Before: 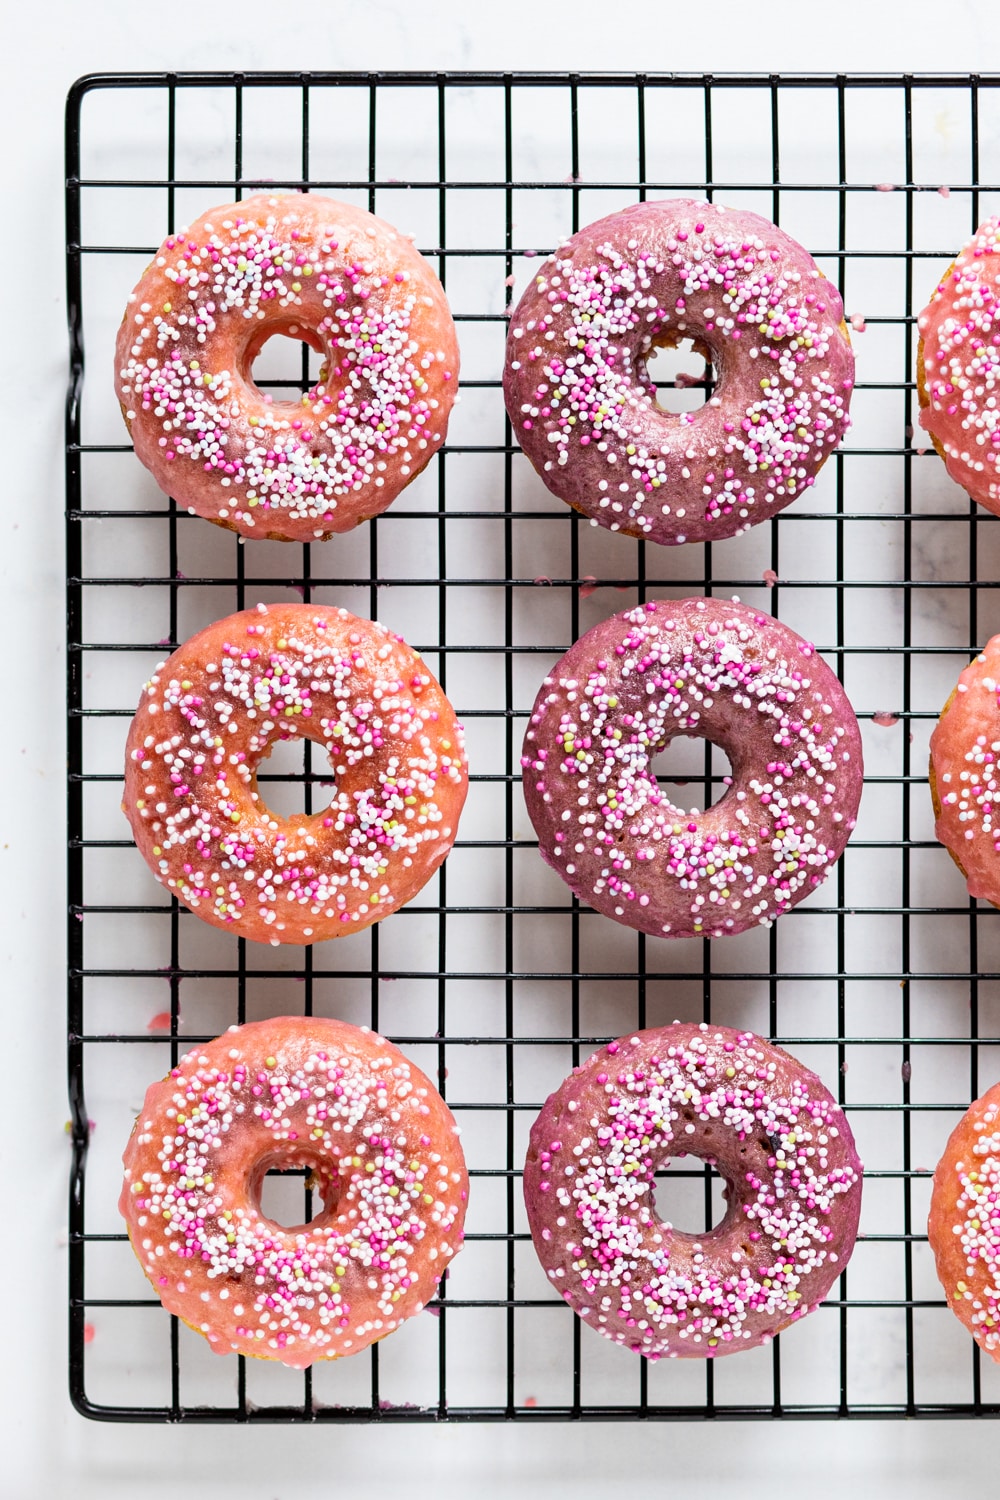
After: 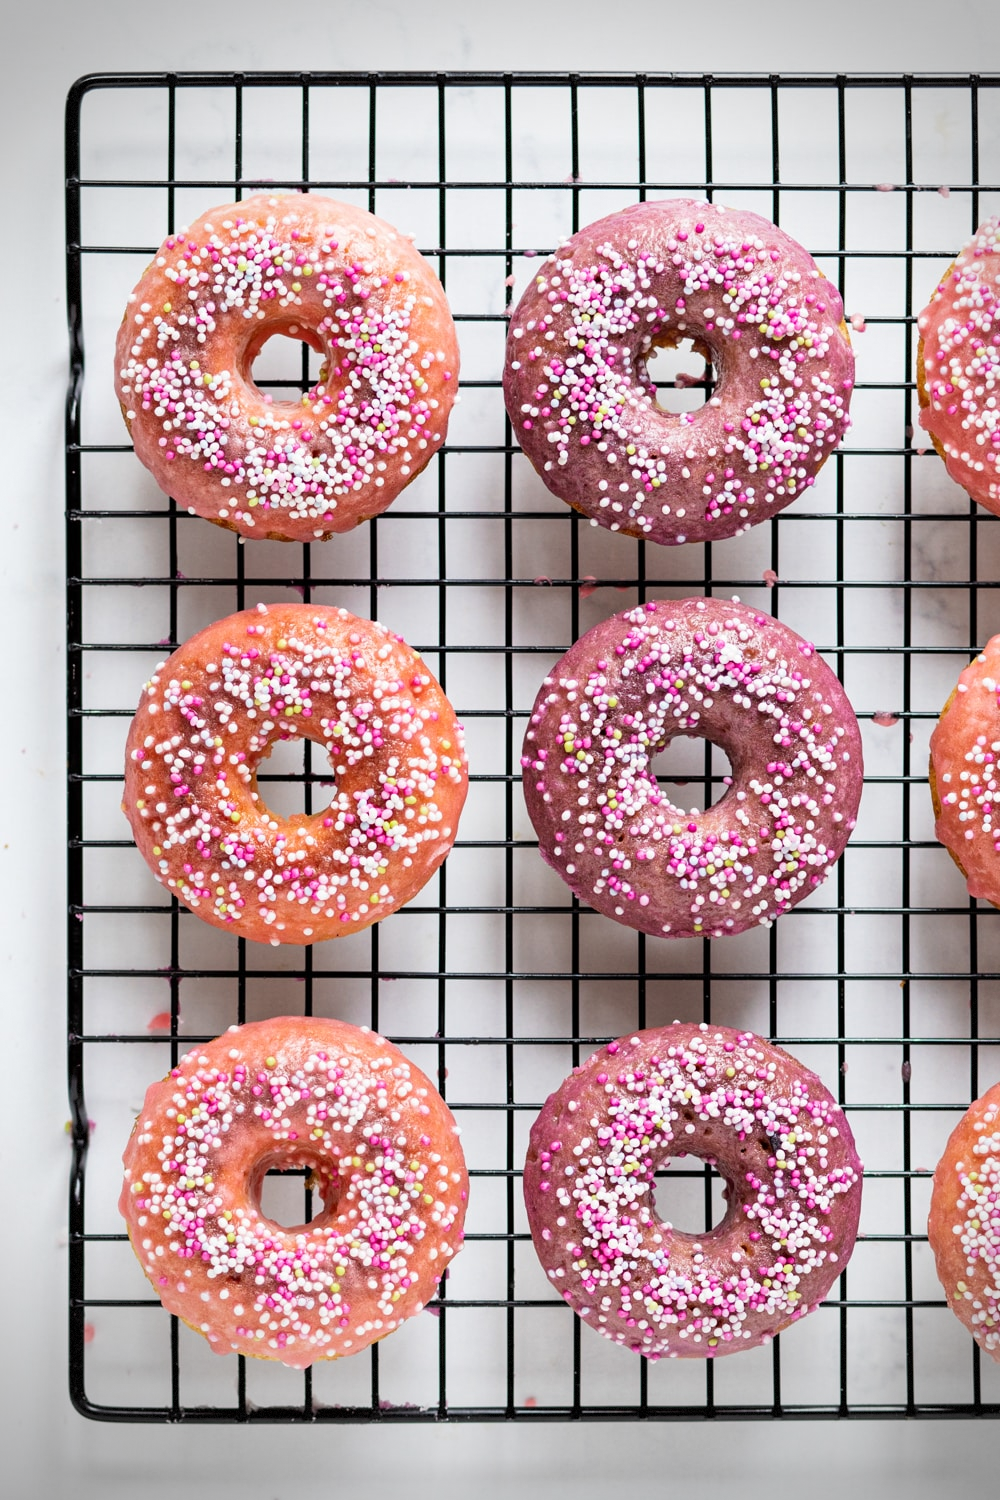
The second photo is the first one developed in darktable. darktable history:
vignetting: fall-off start 71.44%, saturation -0.649, dithering 8-bit output, unbound false
